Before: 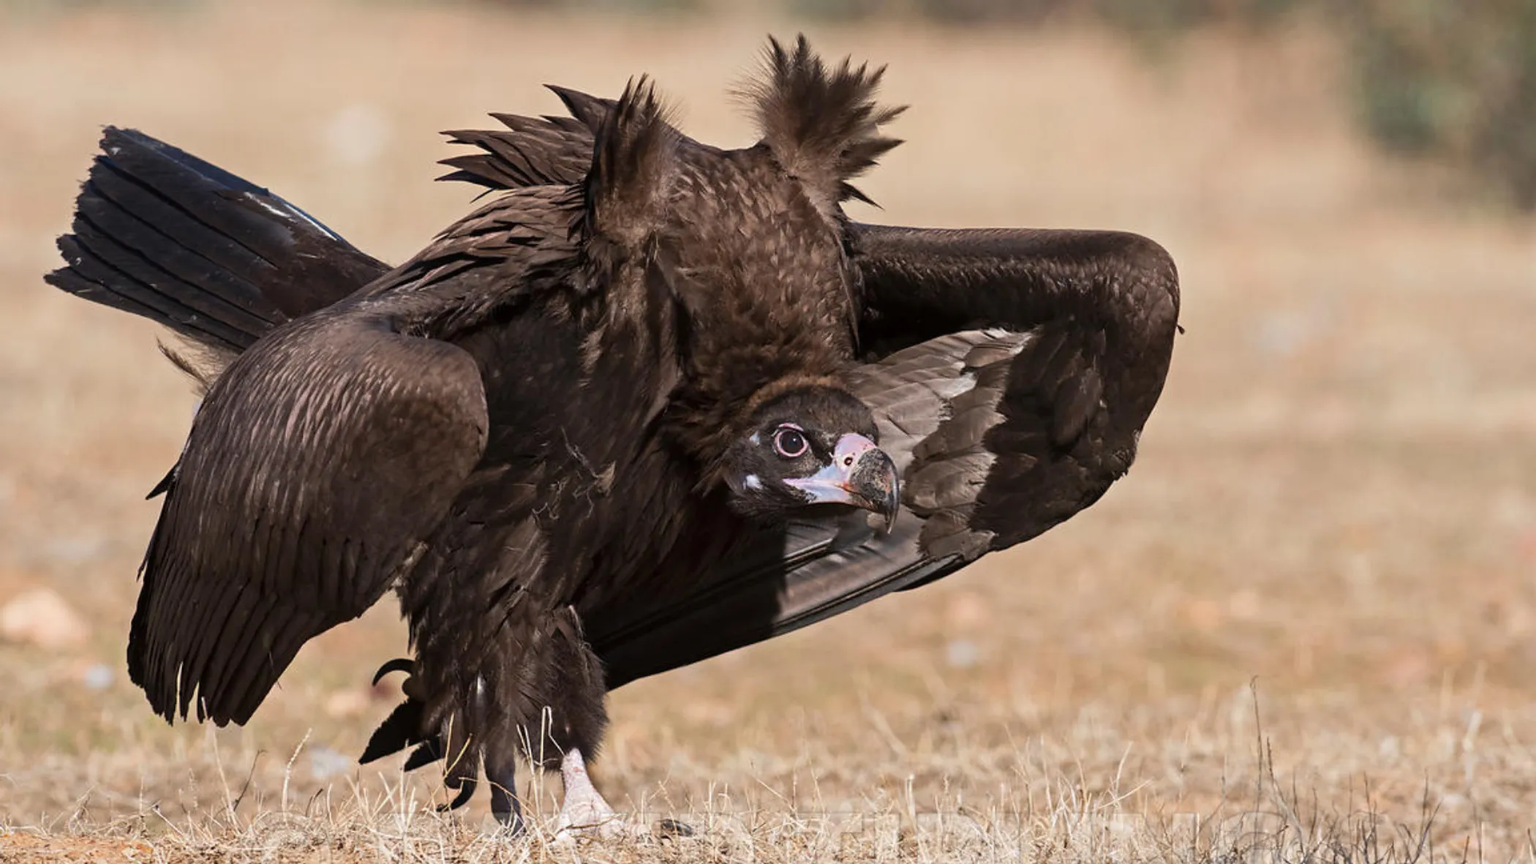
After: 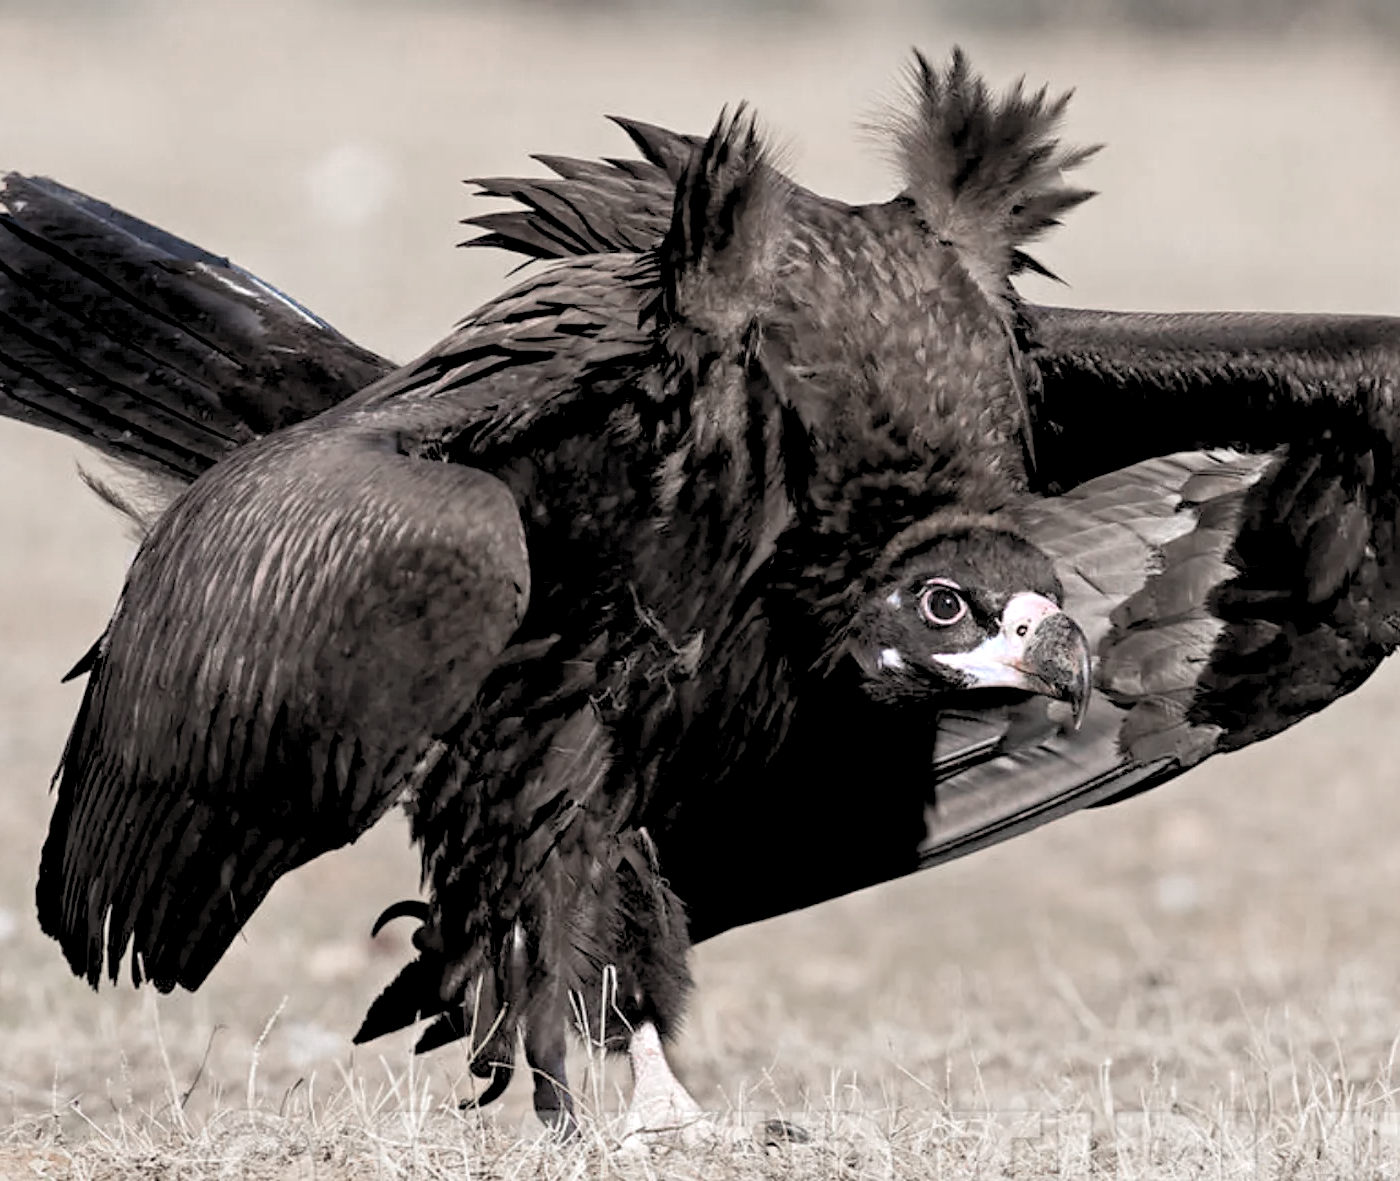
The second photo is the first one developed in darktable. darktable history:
rgb levels: levels [[0.013, 0.434, 0.89], [0, 0.5, 1], [0, 0.5, 1]]
contrast brightness saturation: brightness 0.09, saturation 0.19
color zones: curves: ch0 [(0, 0.613) (0.01, 0.613) (0.245, 0.448) (0.498, 0.529) (0.642, 0.665) (0.879, 0.777) (0.99, 0.613)]; ch1 [(0, 0.272) (0.219, 0.127) (0.724, 0.346)]
crop and rotate: left 6.617%, right 26.717%
